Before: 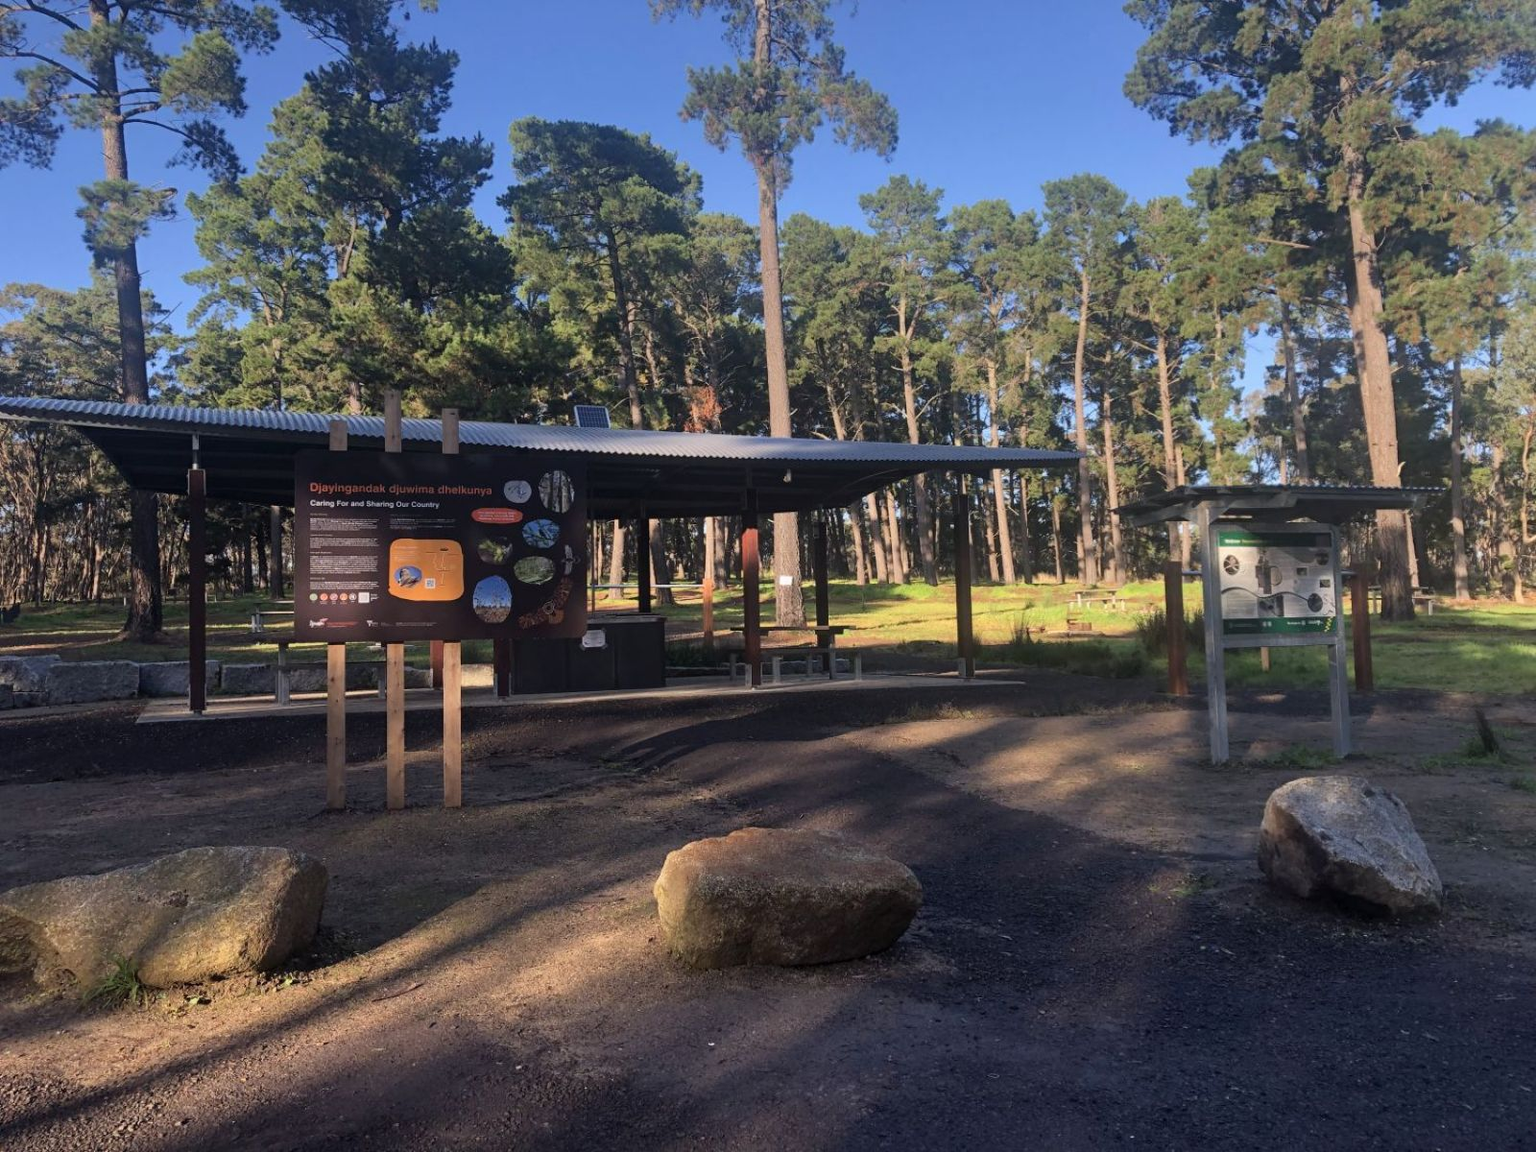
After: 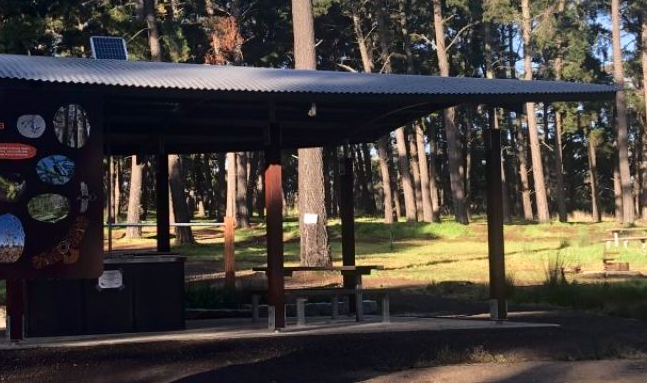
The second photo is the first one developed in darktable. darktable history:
crop: left 31.751%, top 32.172%, right 27.8%, bottom 35.83%
shadows and highlights: shadows -62.32, white point adjustment -5.22, highlights 61.59
